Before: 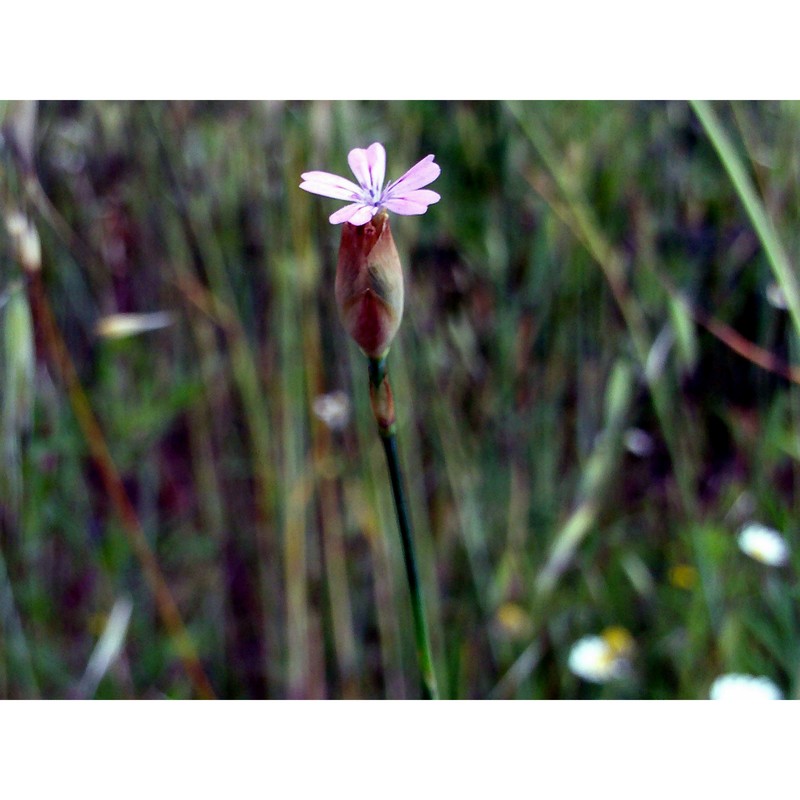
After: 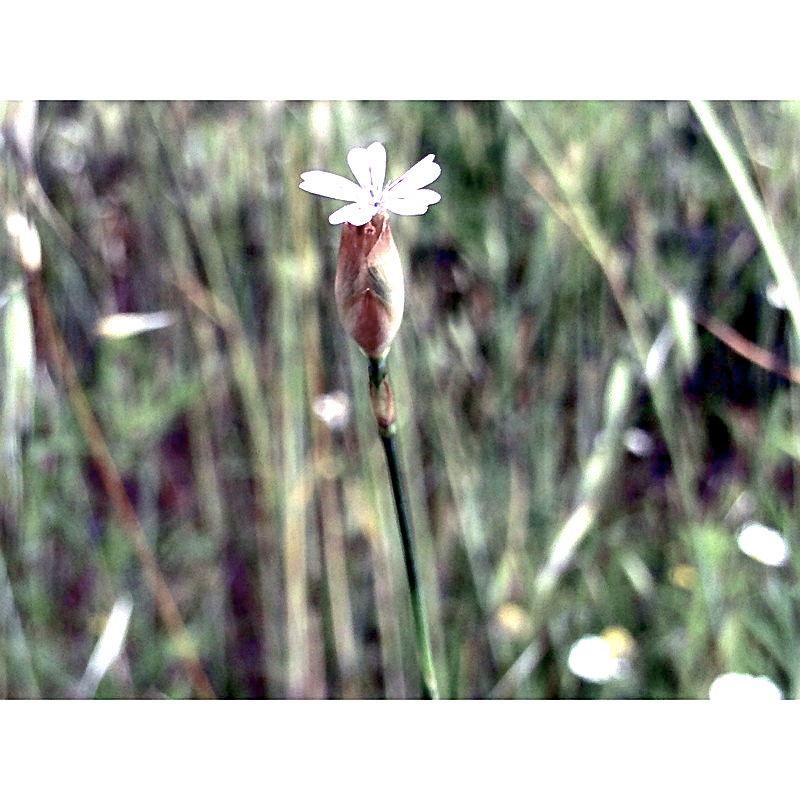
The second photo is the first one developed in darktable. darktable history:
sharpen: on, module defaults
exposure: black level correction 0.001, exposure 1.721 EV, compensate highlight preservation false
color balance rgb: shadows lift › chroma 2.048%, shadows lift › hue 135.26°, power › luminance 3.043%, power › hue 233.2°, highlights gain › chroma 2.211%, highlights gain › hue 74.99°, perceptual saturation grading › global saturation -28.412%, perceptual saturation grading › highlights -20.426%, perceptual saturation grading › mid-tones -23.701%, perceptual saturation grading › shadows -24.099%, global vibrance 9.284%
